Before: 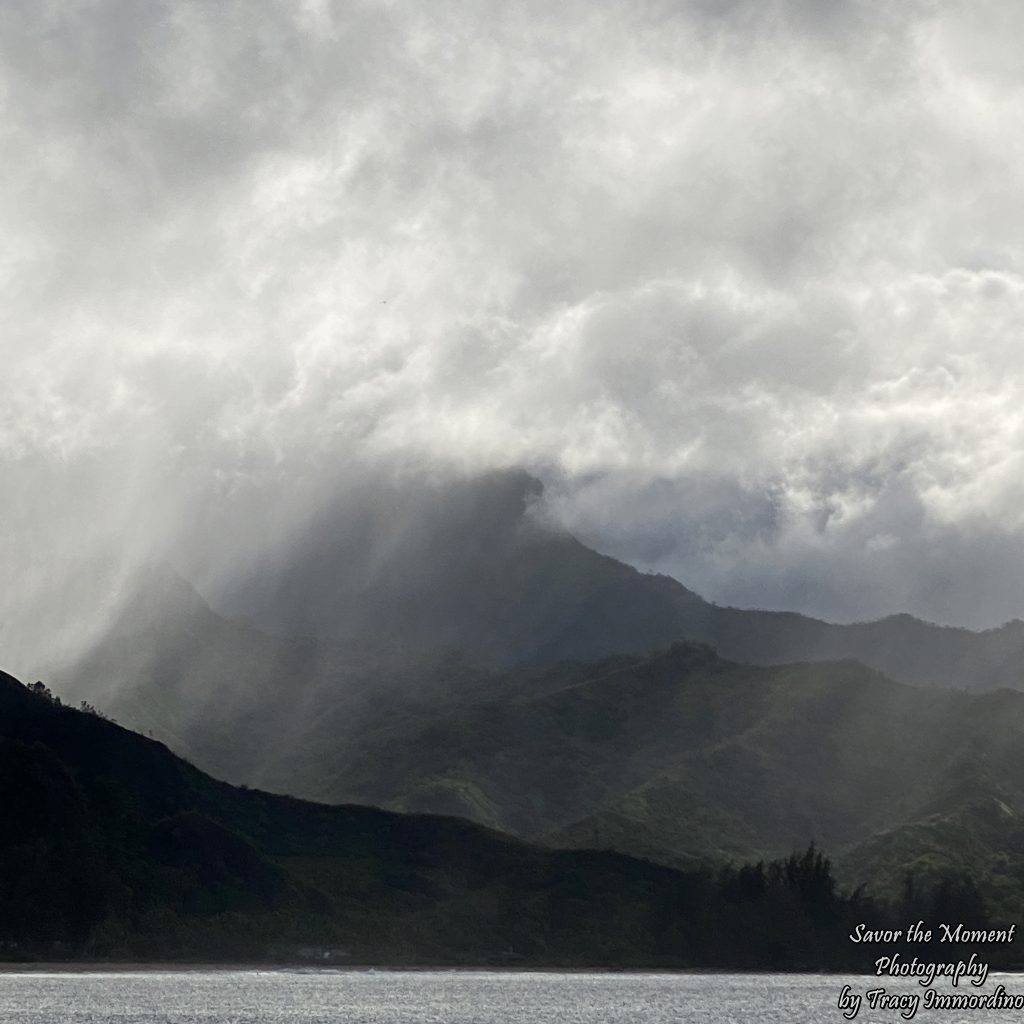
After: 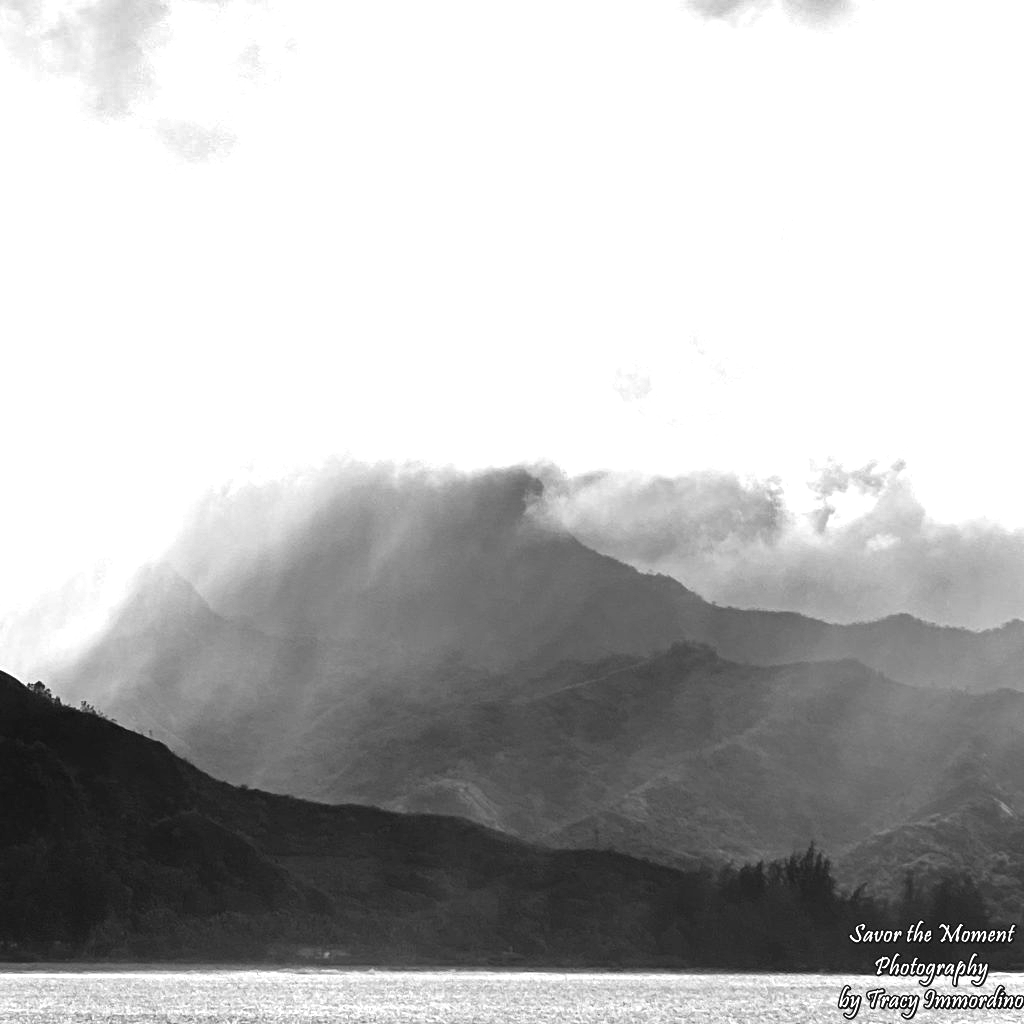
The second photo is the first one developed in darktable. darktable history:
shadows and highlights: low approximation 0.01, soften with gaussian
color balance: lift [1.005, 1.002, 0.998, 0.998], gamma [1, 1.021, 1.02, 0.979], gain [0.923, 1.066, 1.056, 0.934]
monochrome: on, module defaults
exposure: black level correction 0, exposure 1.3 EV, compensate exposure bias true, compensate highlight preservation false
